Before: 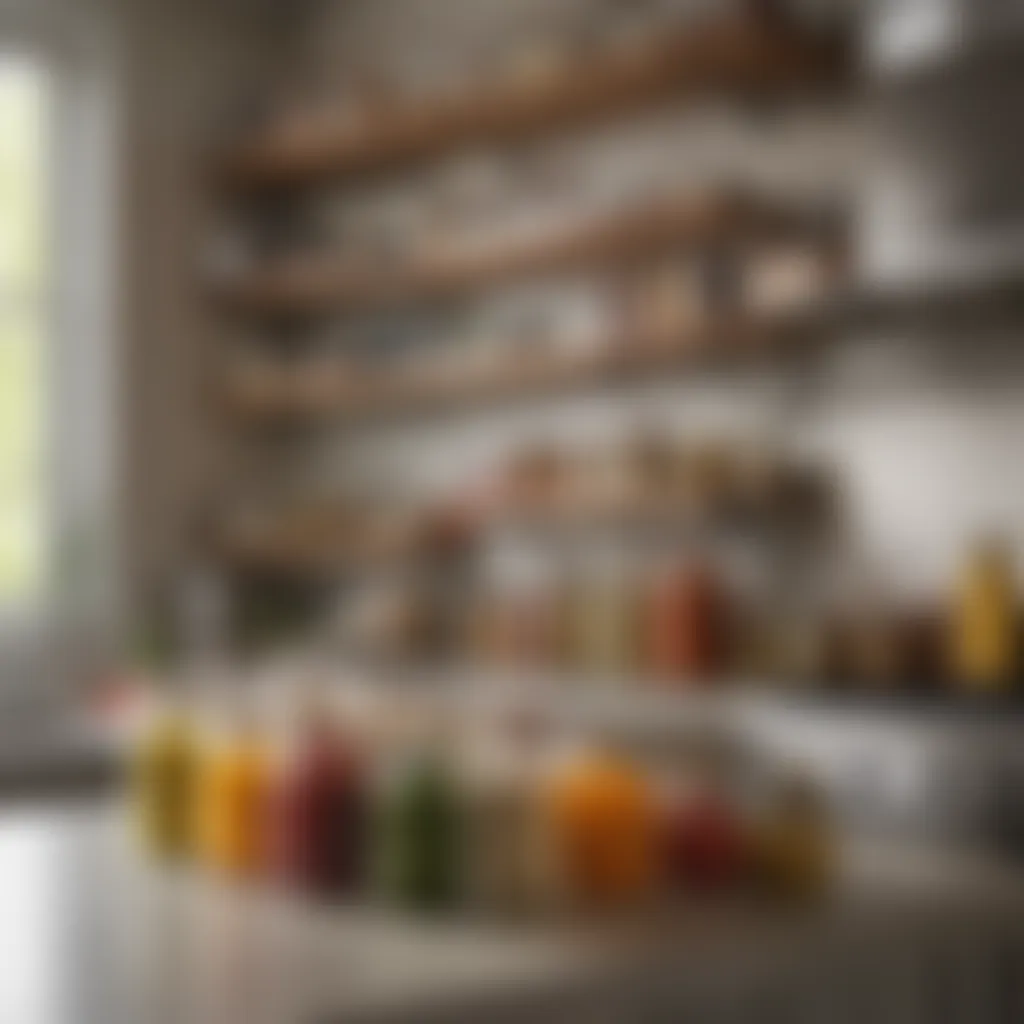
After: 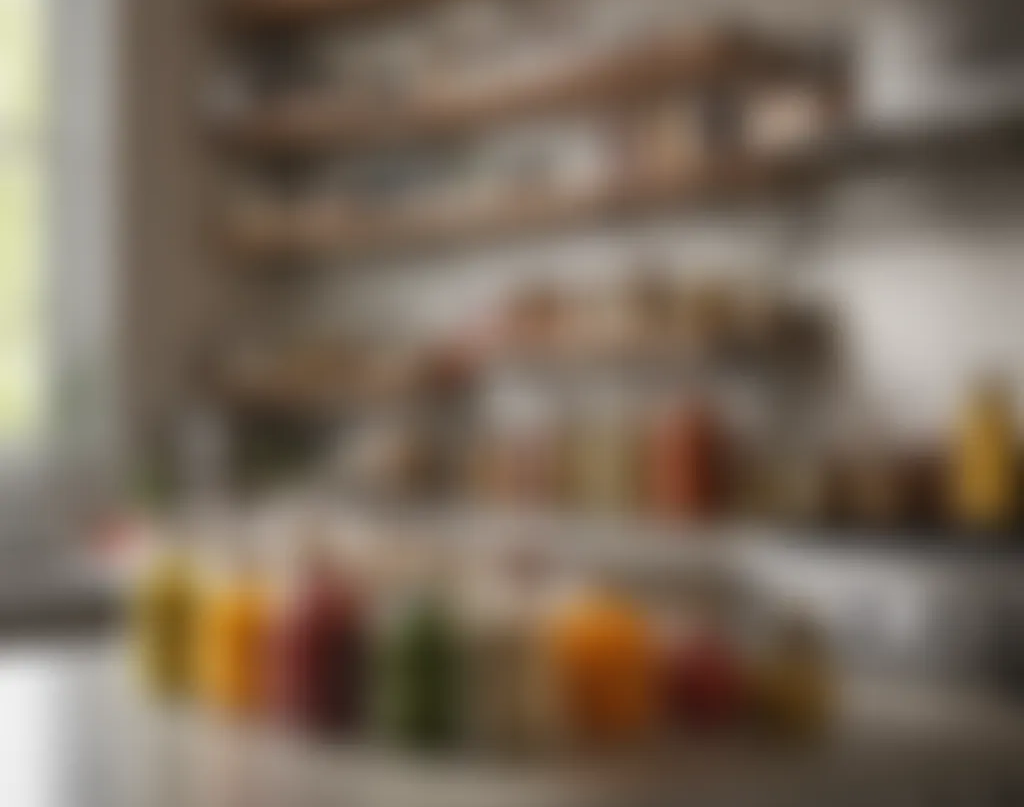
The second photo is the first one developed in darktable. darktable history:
crop and rotate: top 15.786%, bottom 5.332%
